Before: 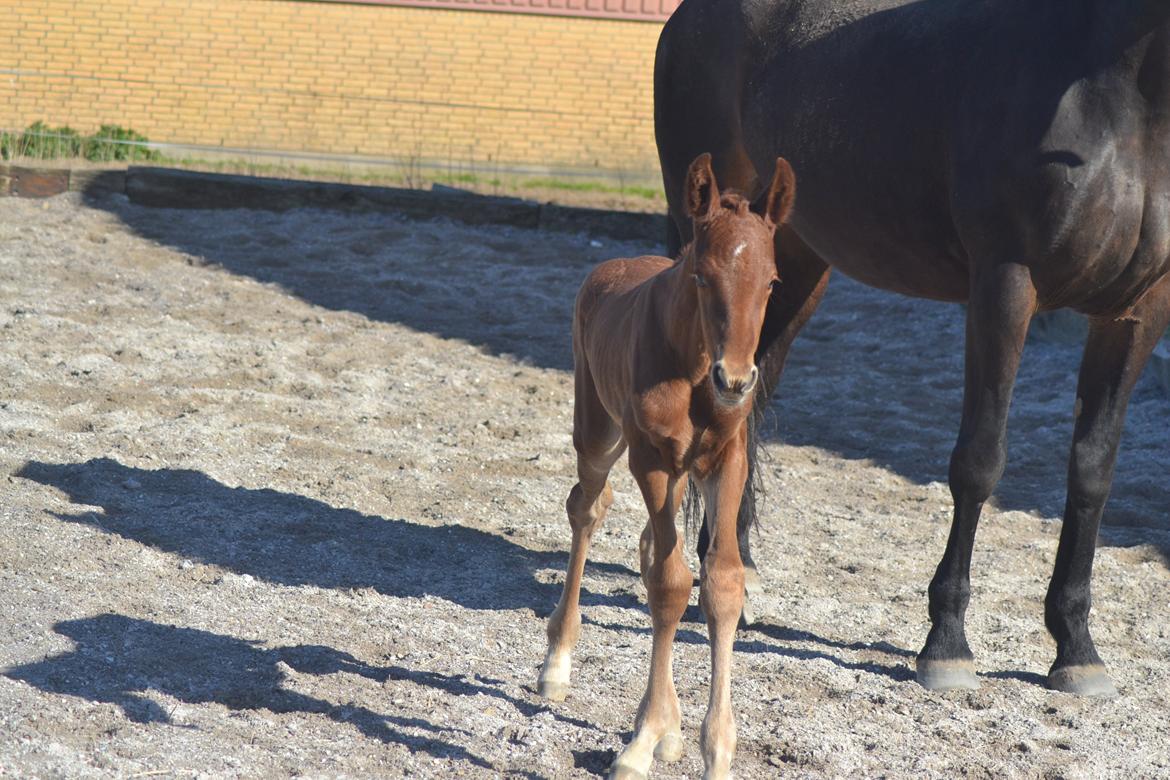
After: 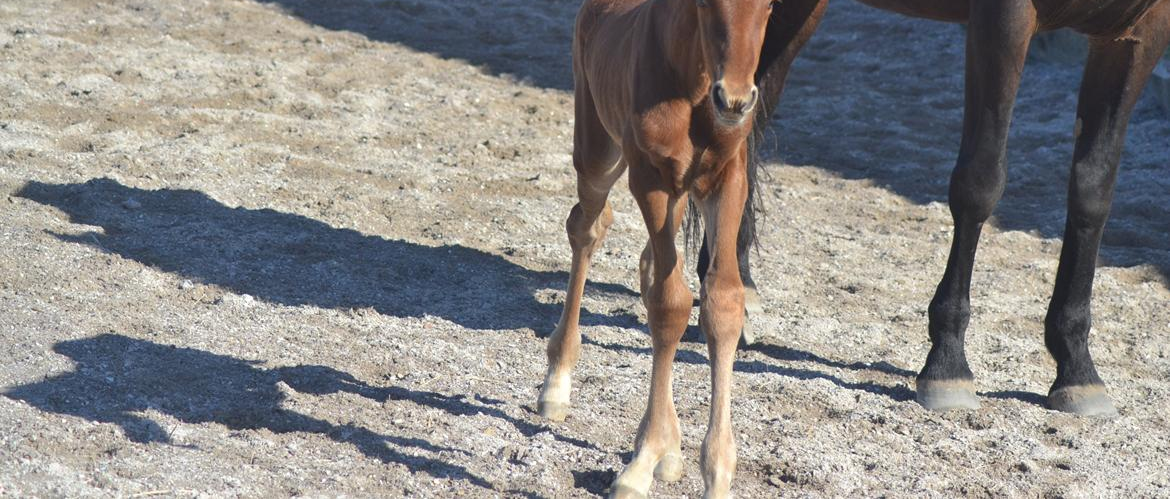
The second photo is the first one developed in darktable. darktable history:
crop and rotate: top 36.006%
